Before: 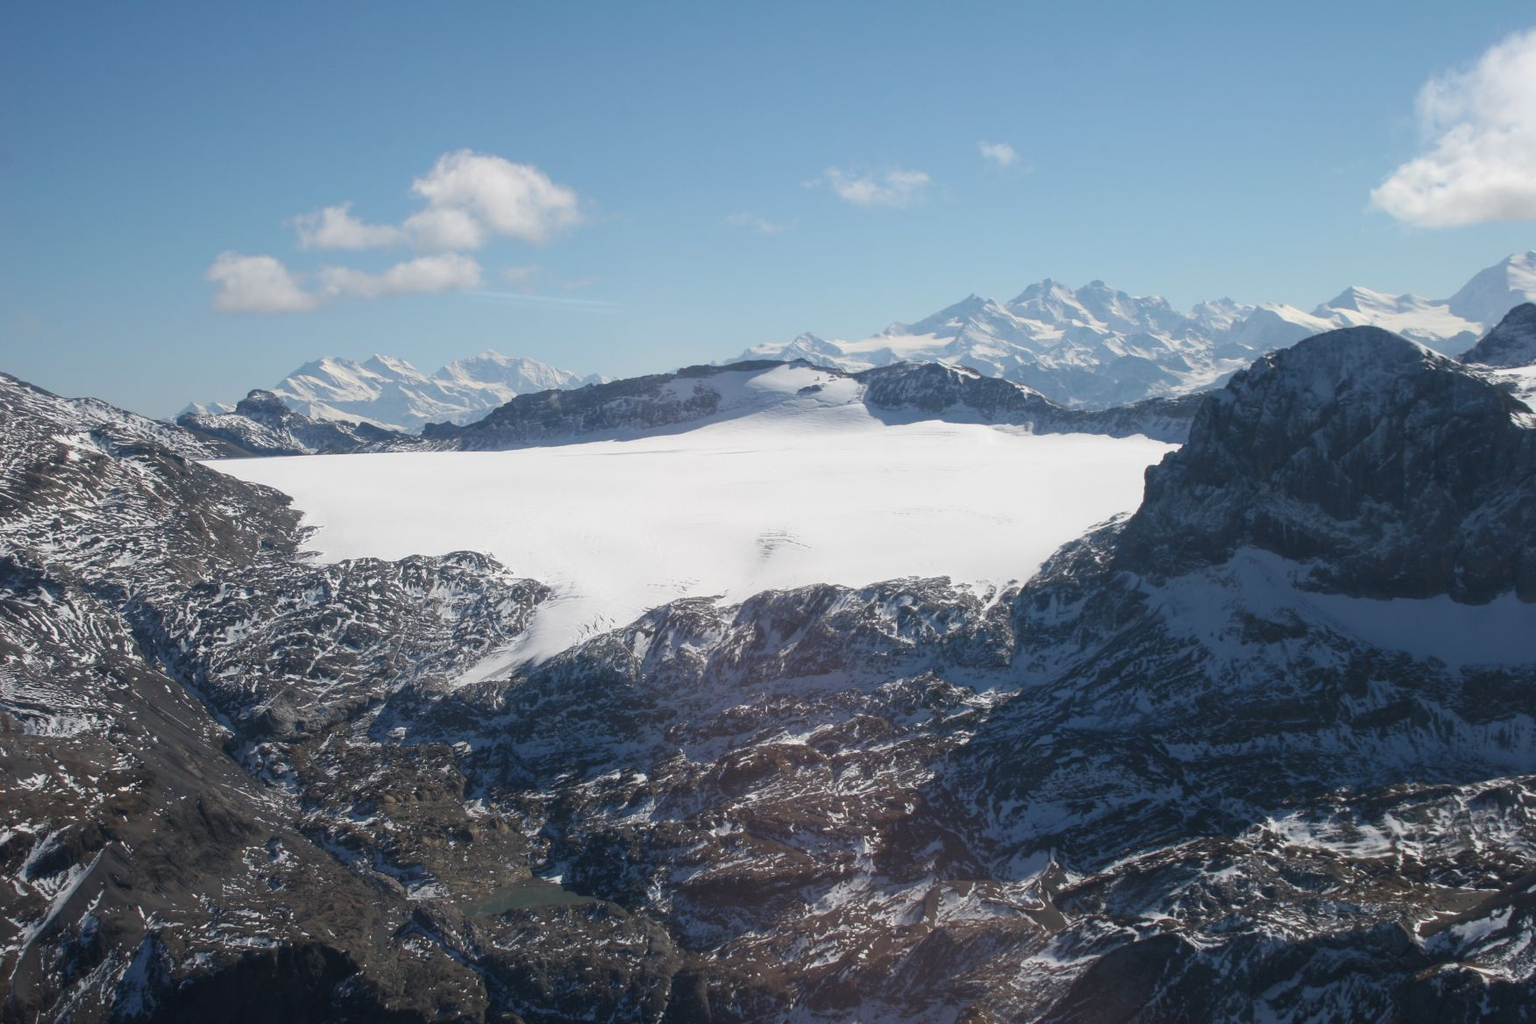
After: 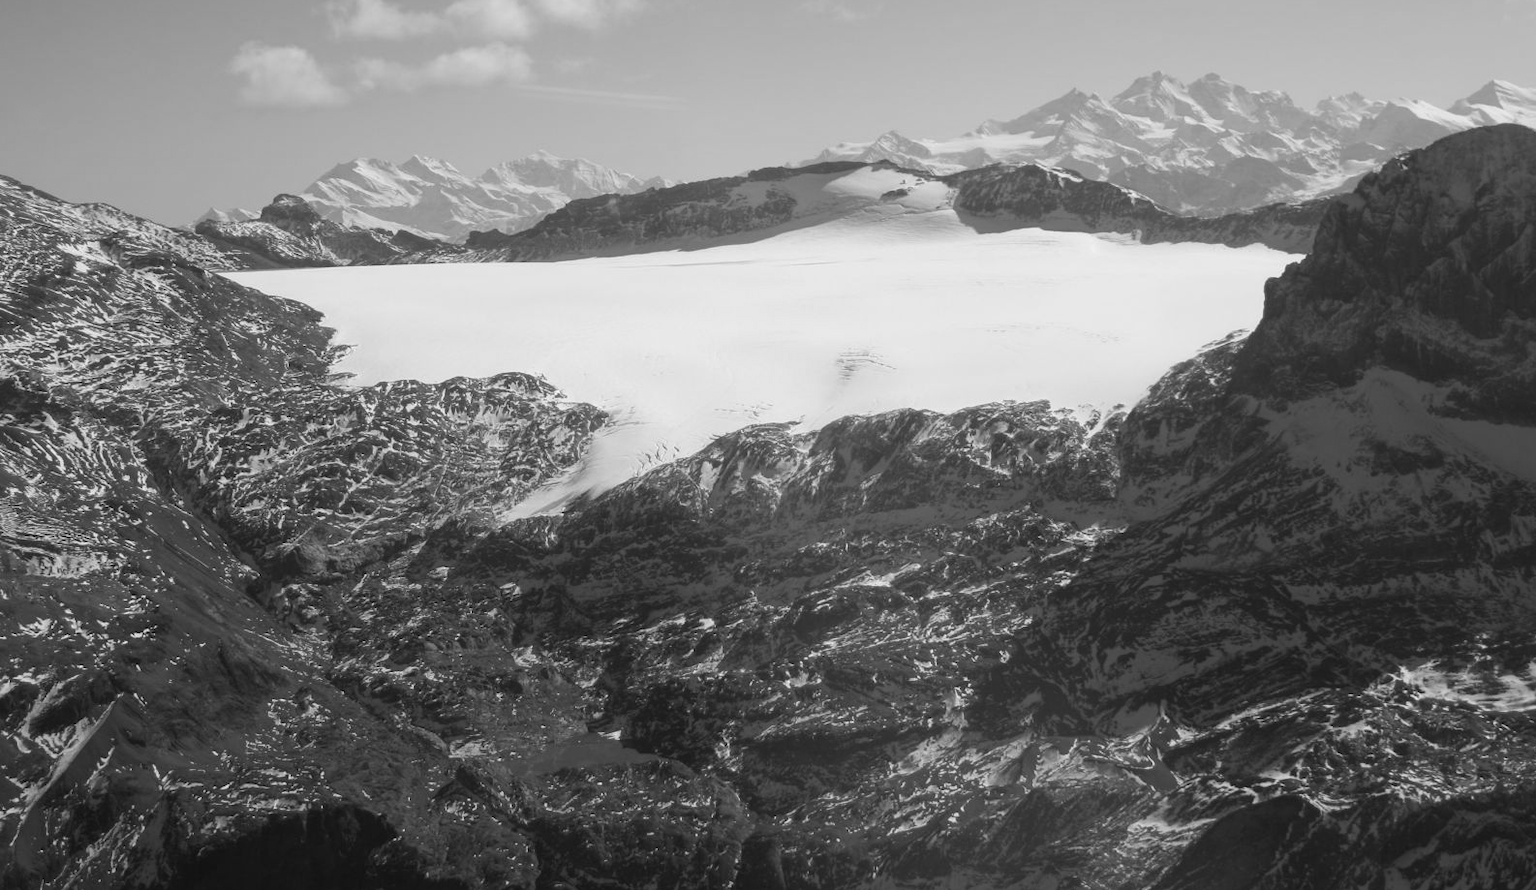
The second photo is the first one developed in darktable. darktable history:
crop: top 20.916%, right 9.437%, bottom 0.316%
monochrome: on, module defaults
